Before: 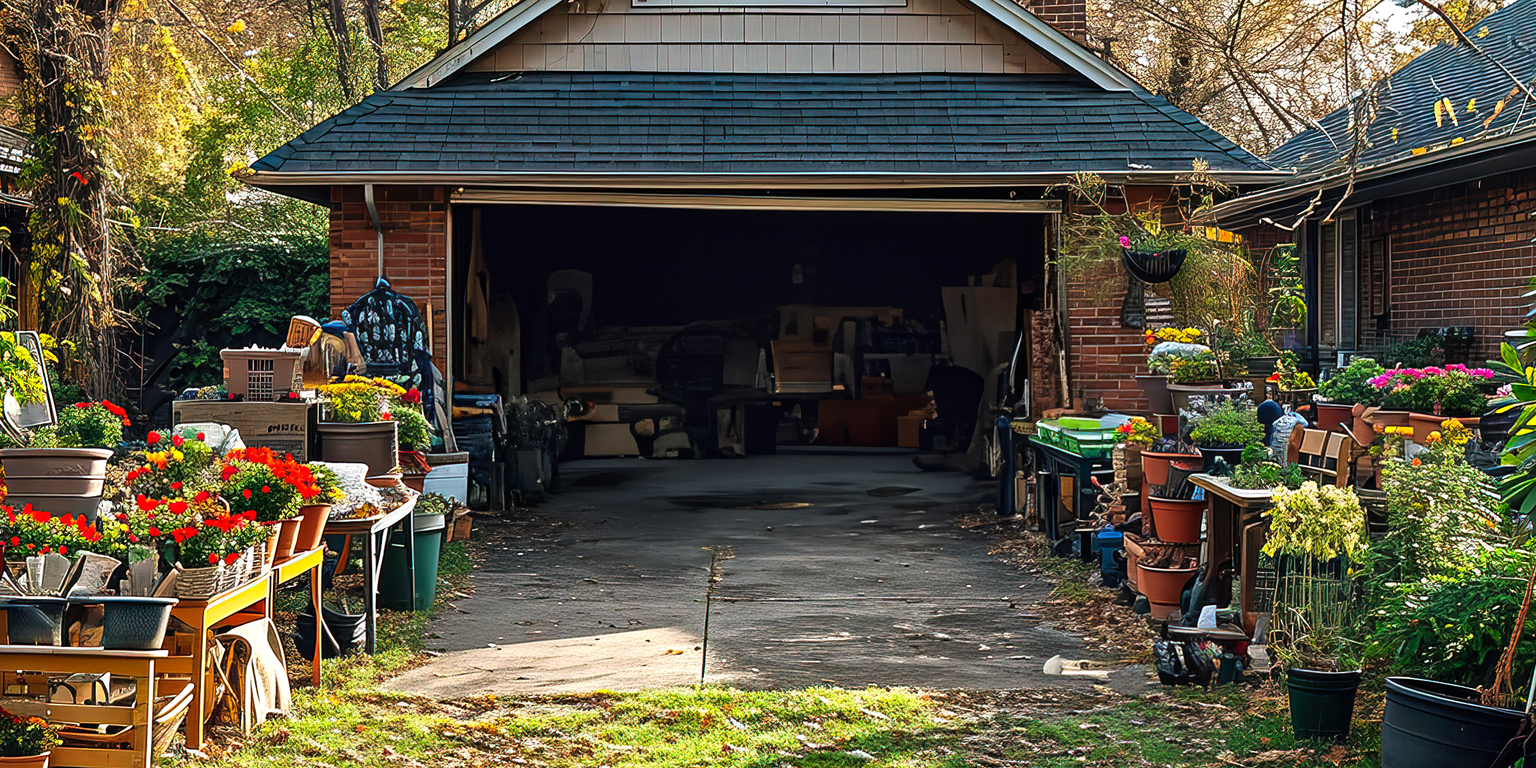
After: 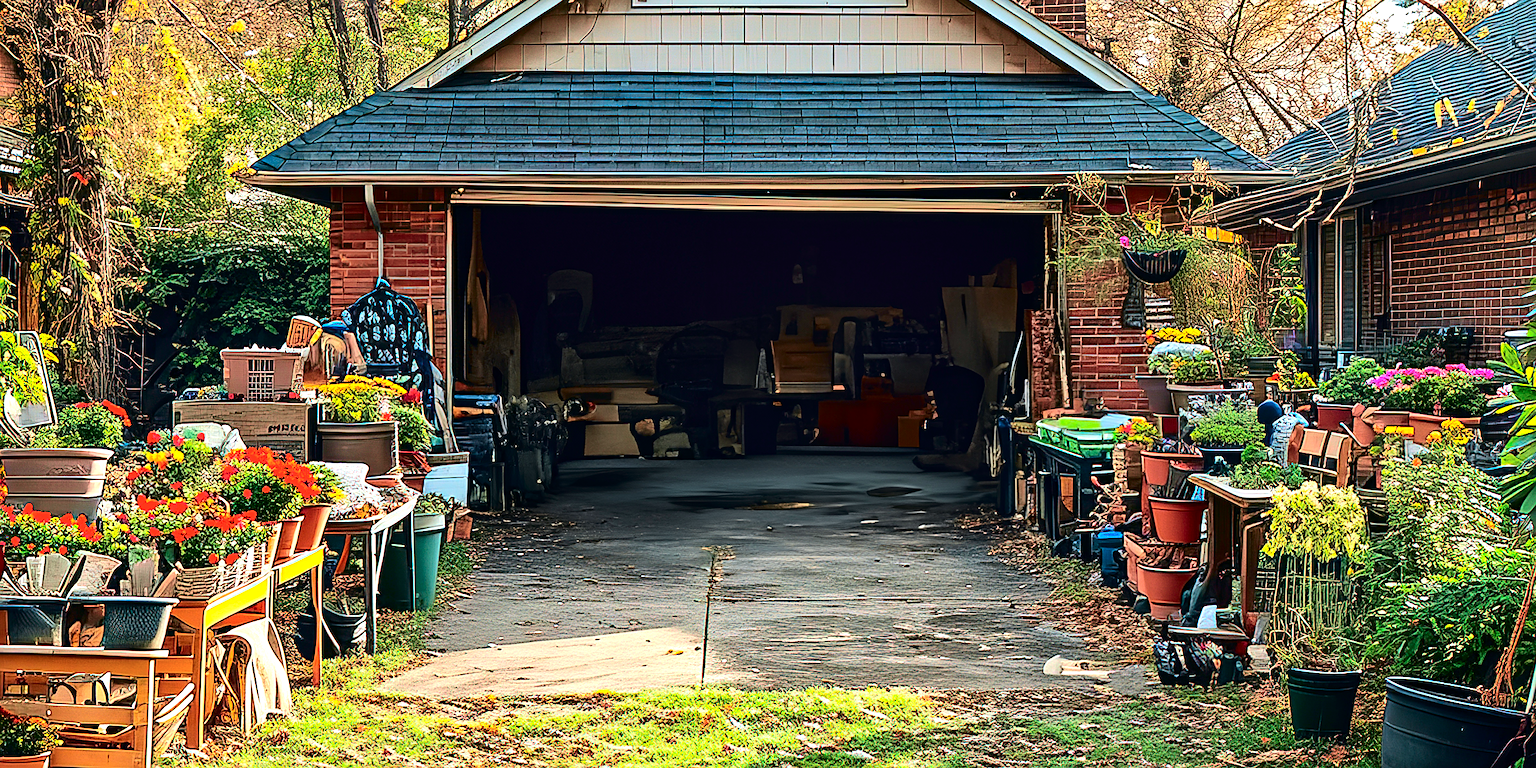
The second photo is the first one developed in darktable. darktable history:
sharpen: on, module defaults
tone curve: curves: ch0 [(0, 0) (0.128, 0.068) (0.292, 0.274) (0.453, 0.507) (0.653, 0.717) (0.785, 0.817) (0.995, 0.917)]; ch1 [(0, 0) (0.384, 0.365) (0.463, 0.447) (0.486, 0.474) (0.503, 0.497) (0.52, 0.525) (0.559, 0.591) (0.583, 0.623) (0.672, 0.699) (0.766, 0.773) (1, 1)]; ch2 [(0, 0) (0.374, 0.344) (0.446, 0.443) (0.501, 0.5) (0.527, 0.549) (0.565, 0.582) (0.624, 0.632) (1, 1)], color space Lab, independent channels, preserve colors none
exposure: exposure 0.786 EV, compensate highlight preservation false
